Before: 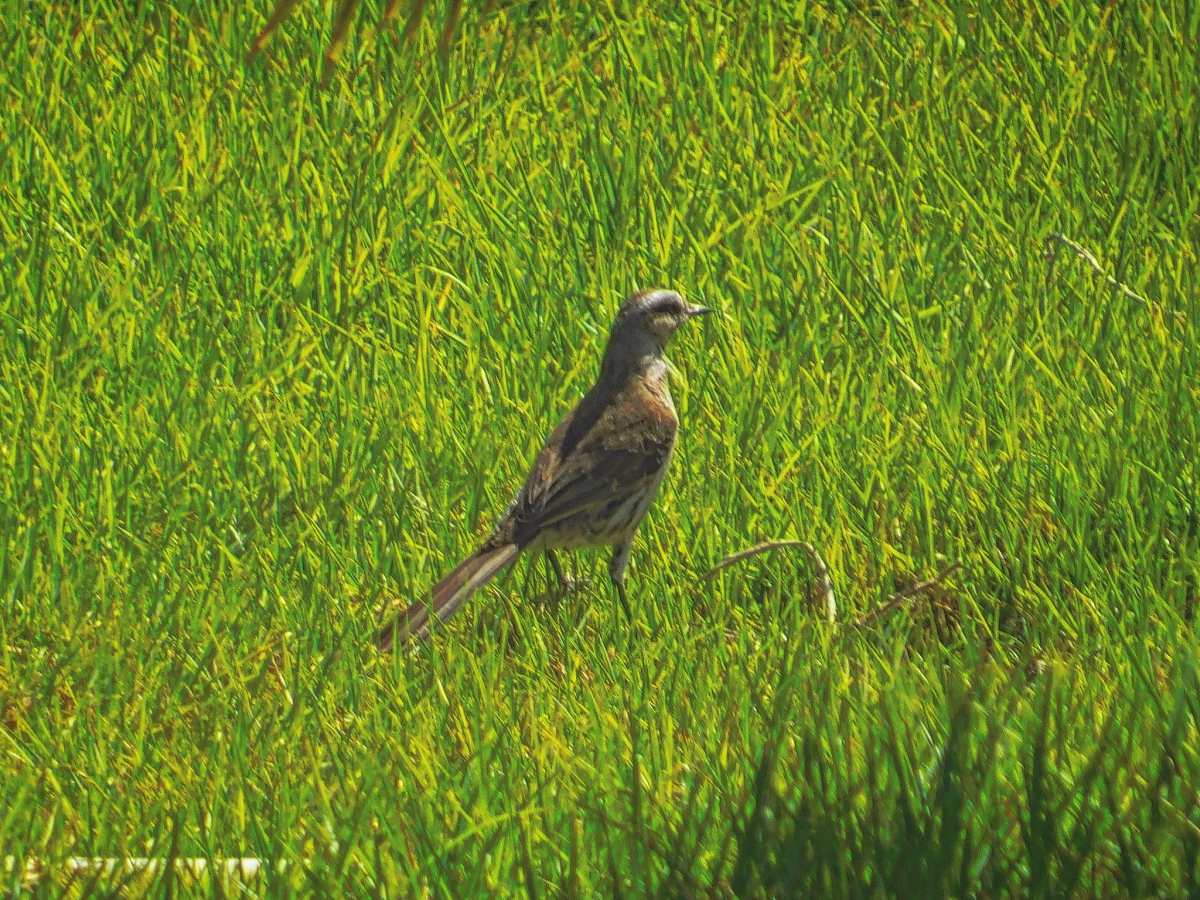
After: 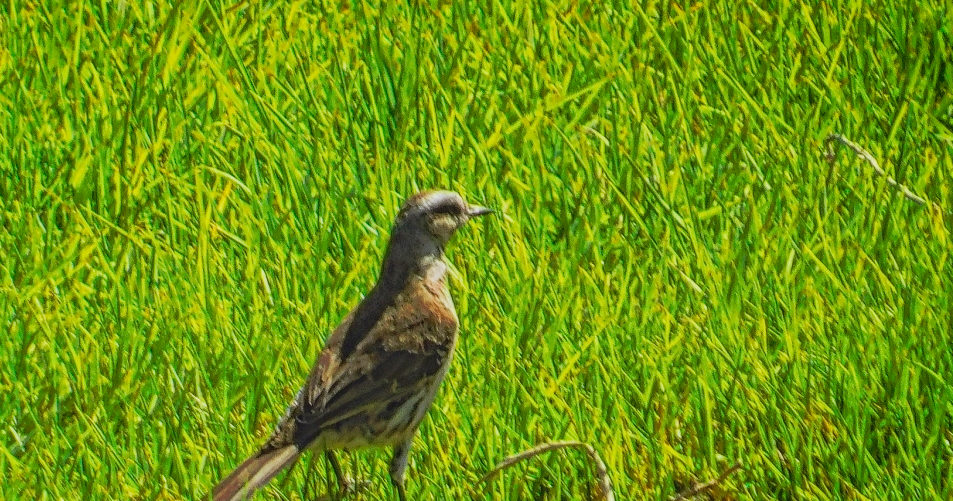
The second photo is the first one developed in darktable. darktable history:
contrast brightness saturation: contrast 0.1, brightness -0.26, saturation 0.14
rgb levels: preserve colors max RGB
crop: left 18.38%, top 11.092%, right 2.134%, bottom 33.217%
local contrast: detail 110%
exposure: black level correction 0, exposure 1.1 EV, compensate exposure bias true, compensate highlight preservation false
filmic rgb: black relative exposure -8.54 EV, white relative exposure 5.52 EV, hardness 3.39, contrast 1.016
